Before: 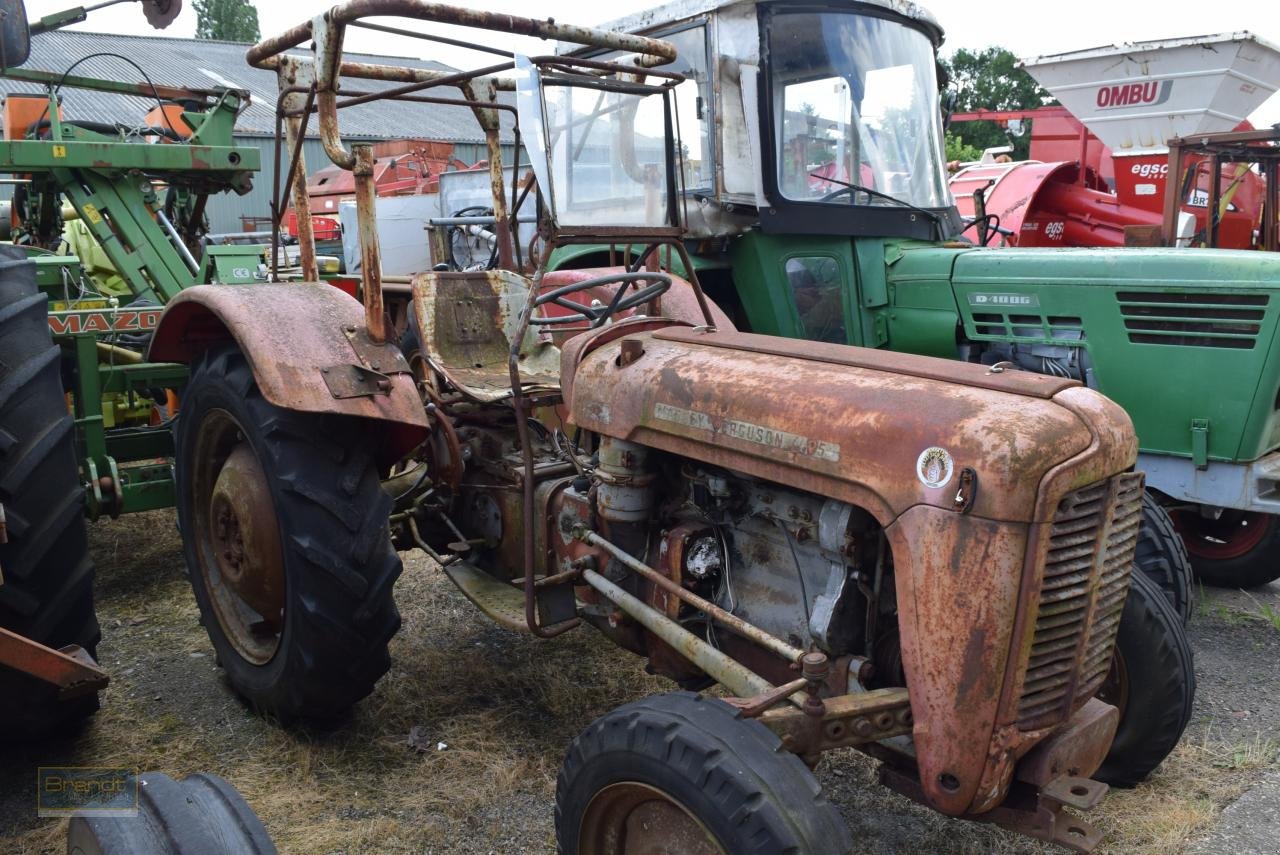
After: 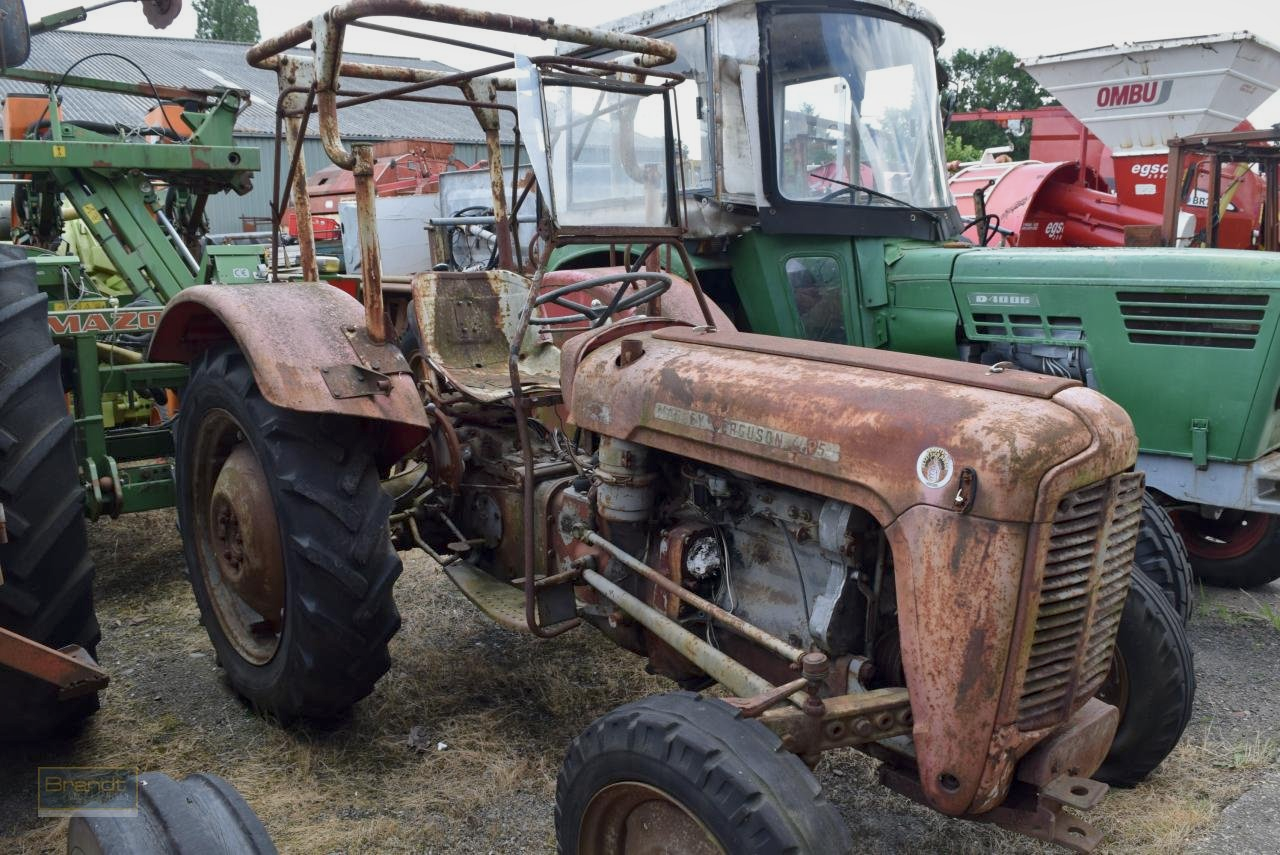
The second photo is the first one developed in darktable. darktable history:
local contrast: mode bilateral grid, contrast 20, coarseness 50, detail 132%, midtone range 0.2
color balance: contrast -15%
